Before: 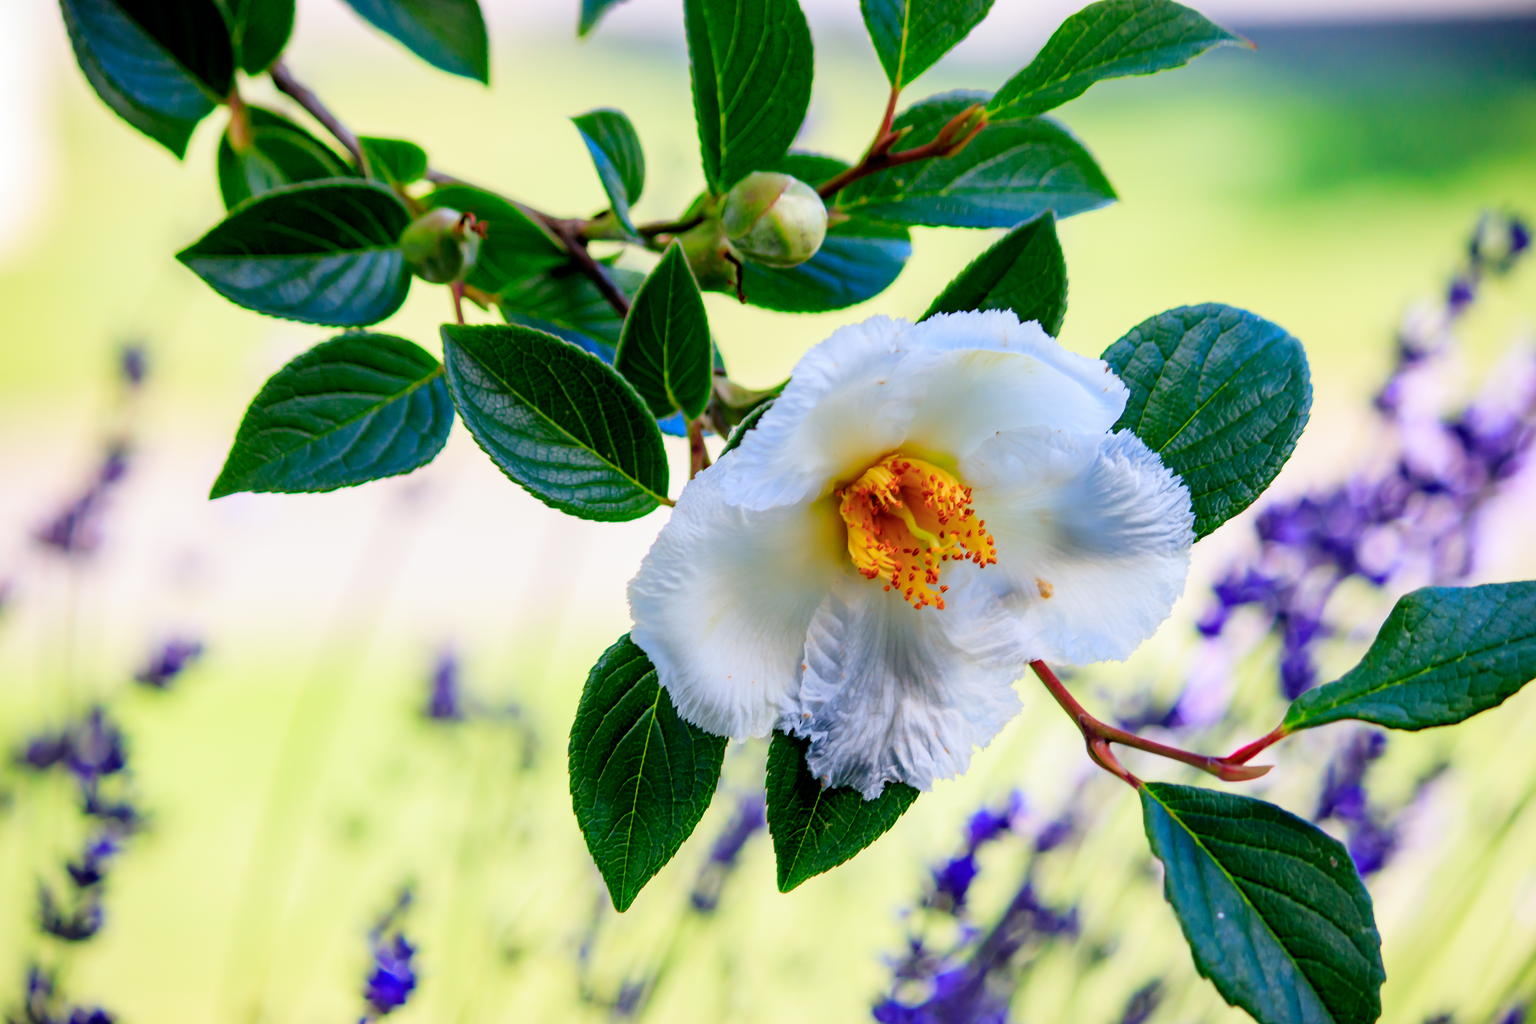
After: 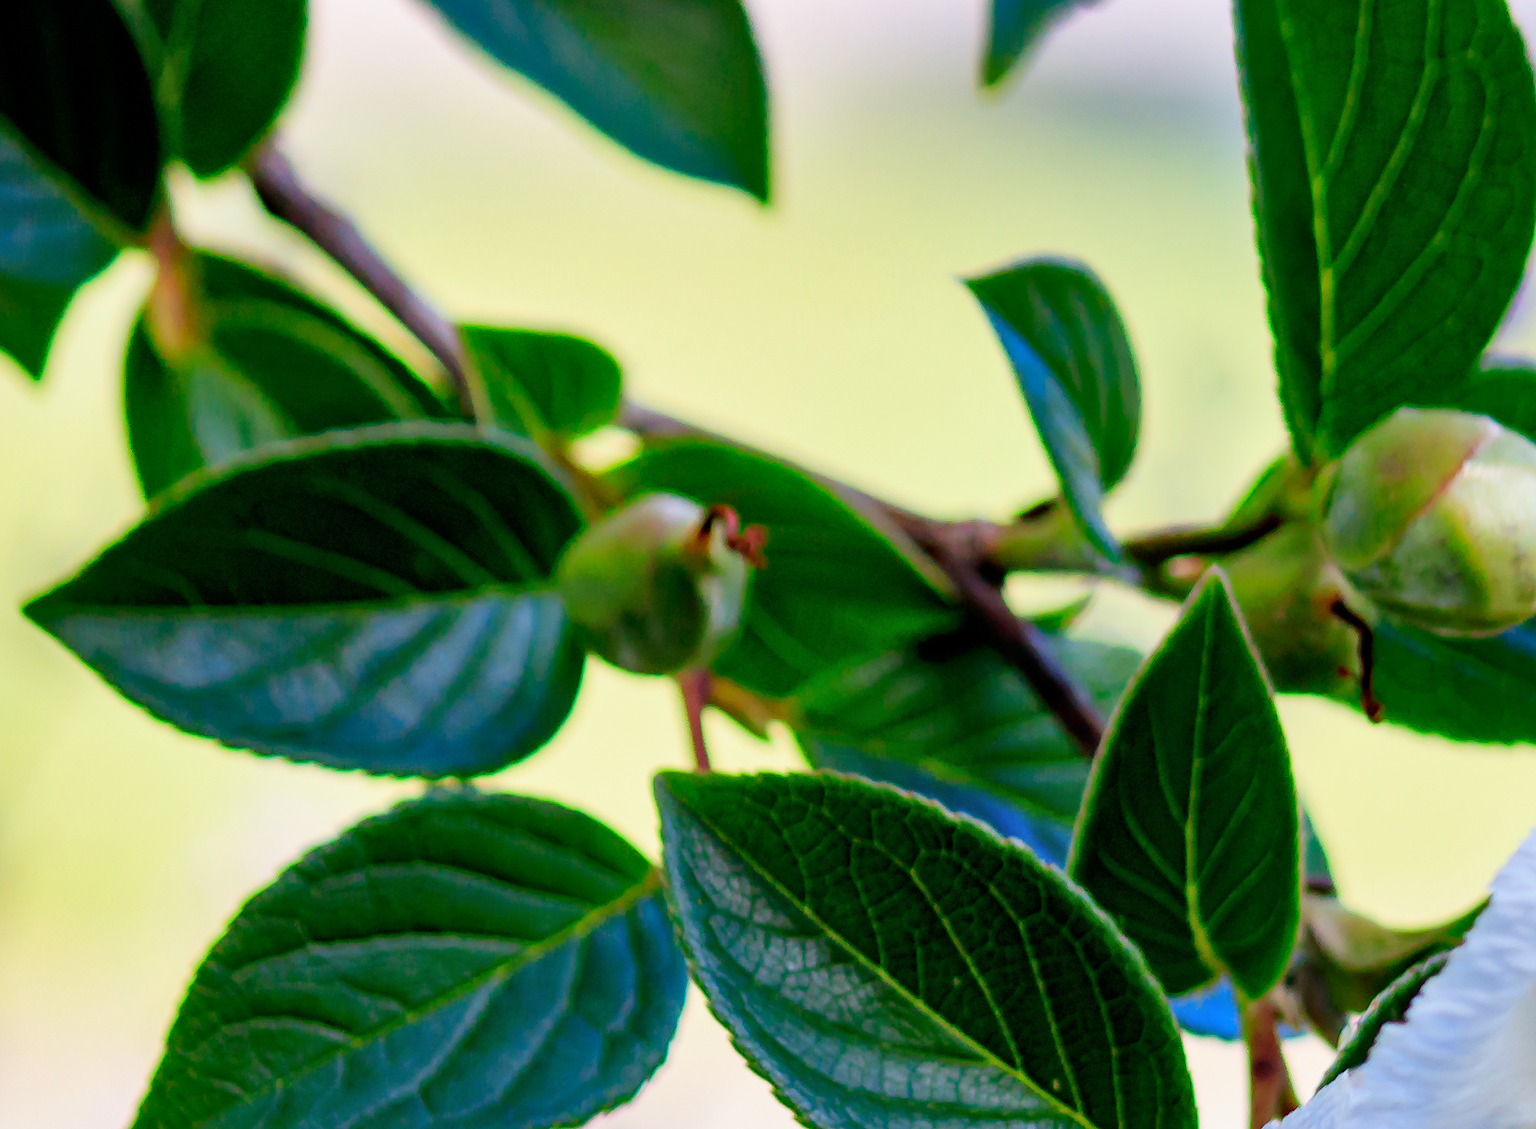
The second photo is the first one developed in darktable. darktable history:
crop and rotate: left 10.817%, top 0.062%, right 47.194%, bottom 53.626%
shadows and highlights: shadows 25, highlights -48, soften with gaussian
